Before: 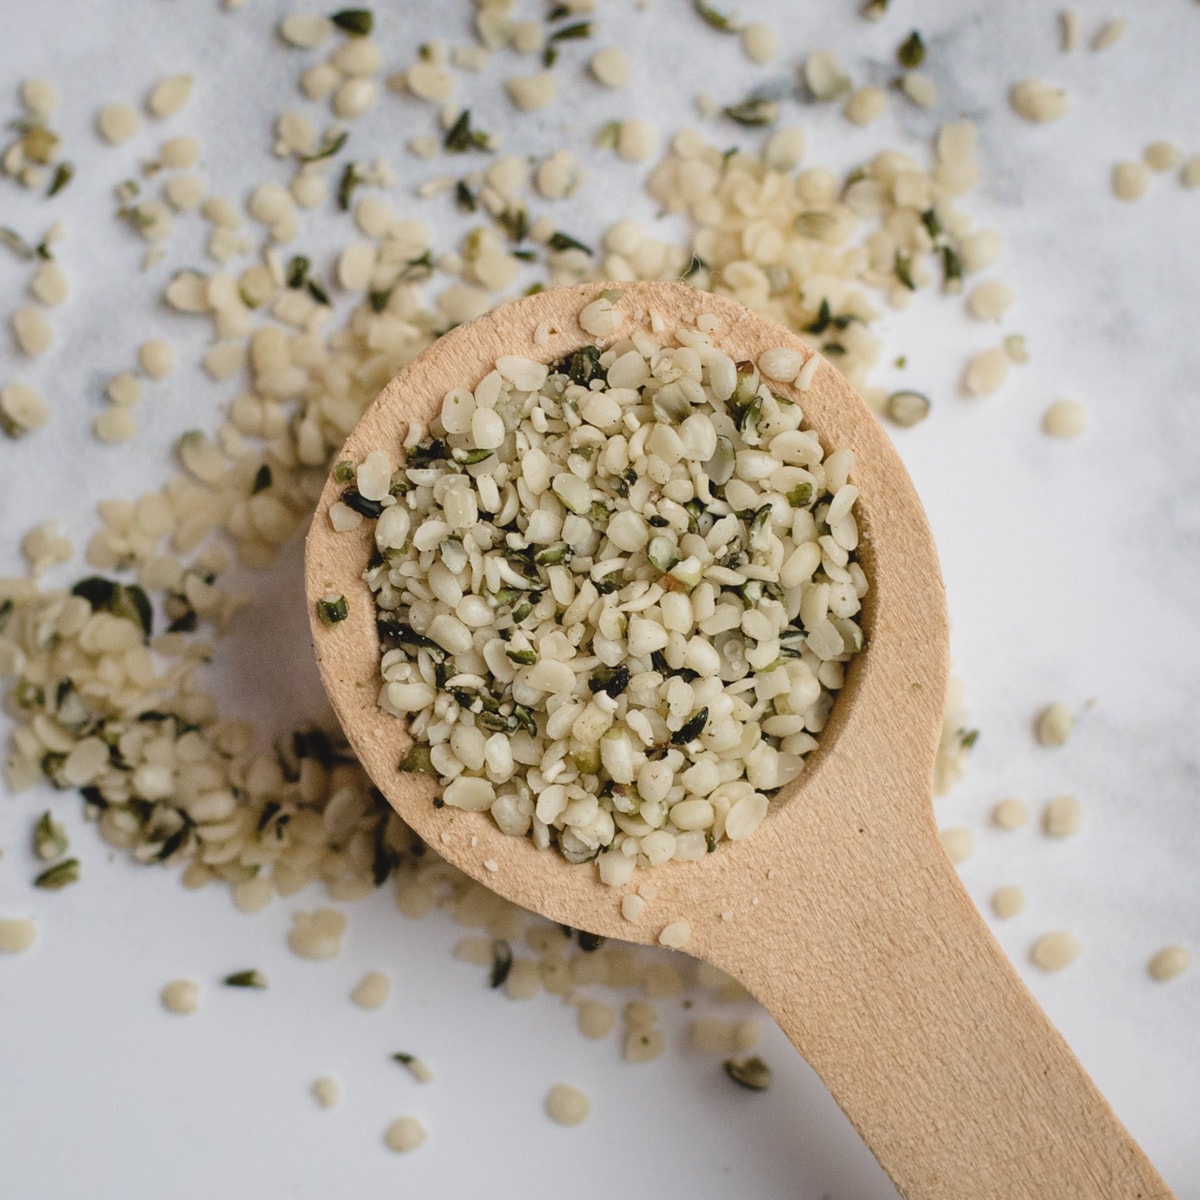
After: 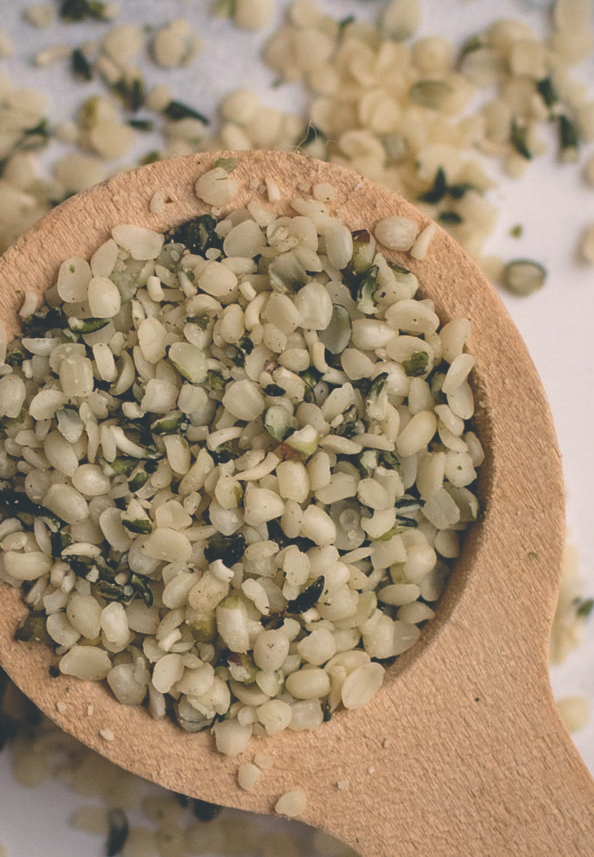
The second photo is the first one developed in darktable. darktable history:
crop: left 32.075%, top 10.976%, right 18.355%, bottom 17.596%
rgb curve: curves: ch0 [(0, 0.186) (0.314, 0.284) (0.775, 0.708) (1, 1)], compensate middle gray true, preserve colors none
color correction: highlights a* 5.38, highlights b* 5.3, shadows a* -4.26, shadows b* -5.11
